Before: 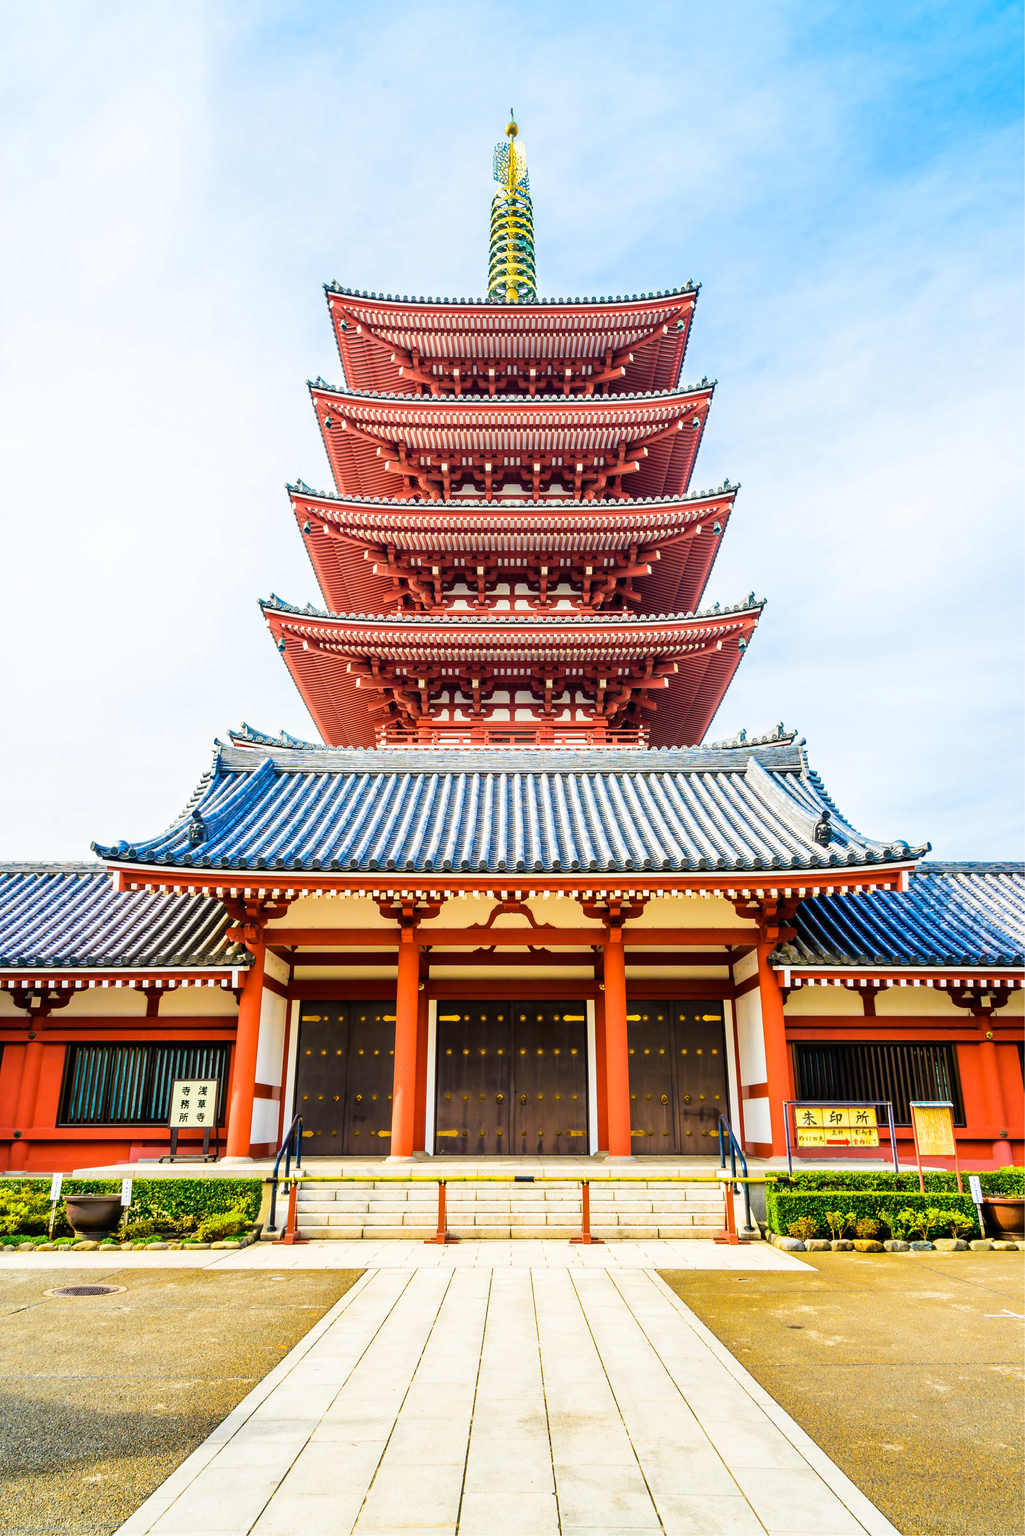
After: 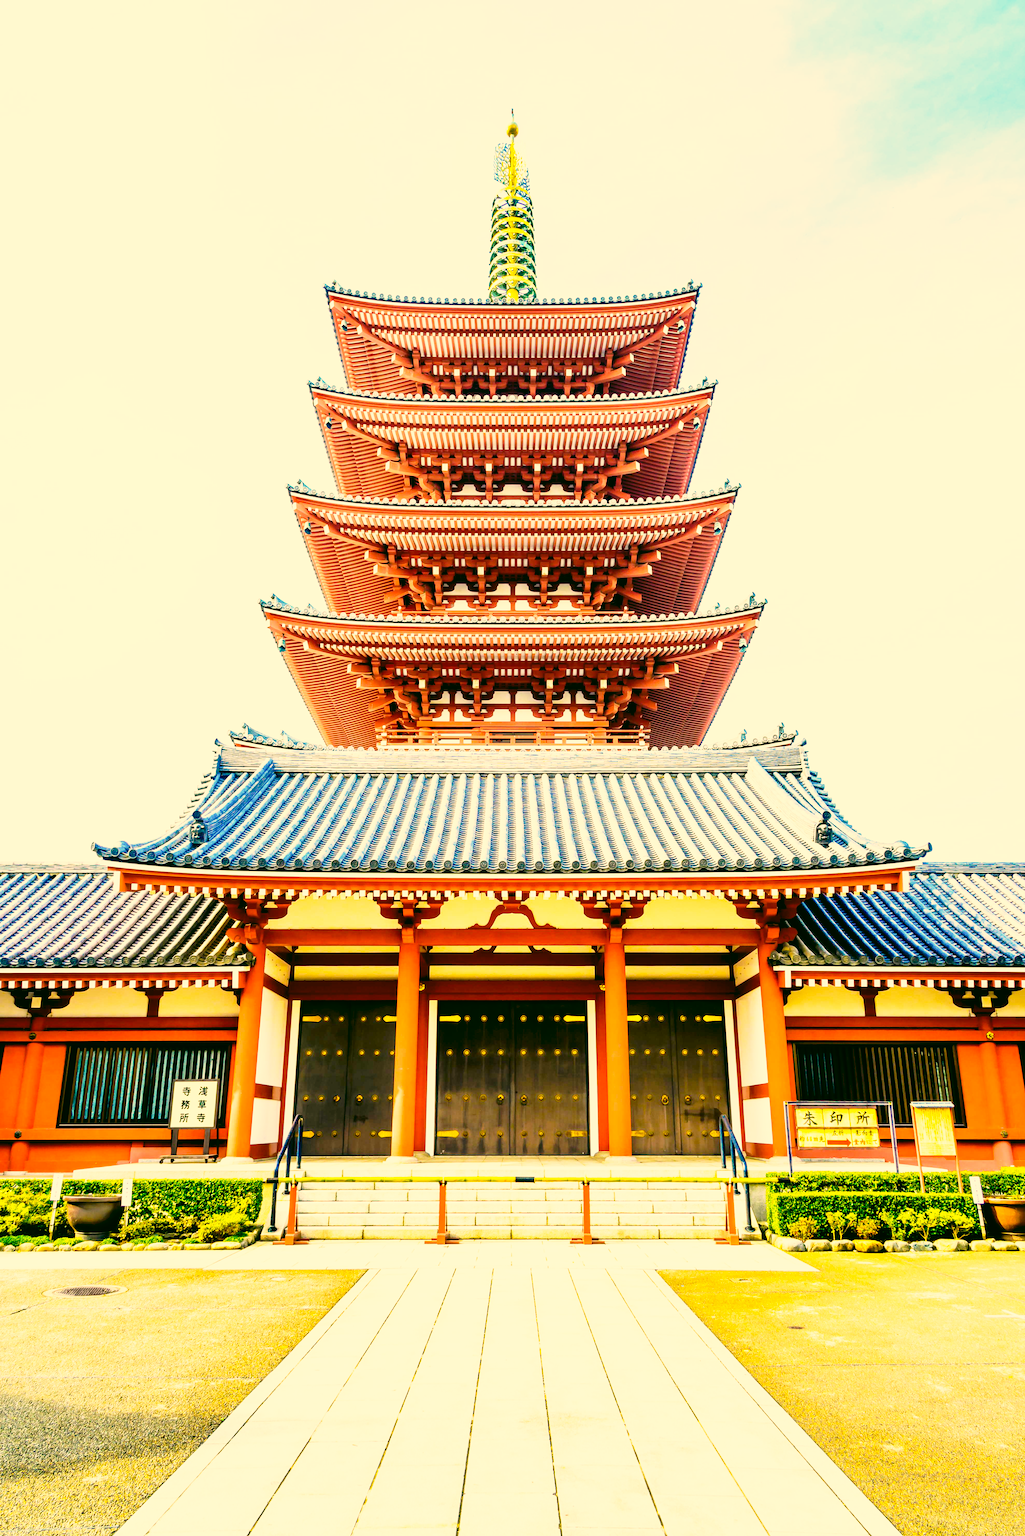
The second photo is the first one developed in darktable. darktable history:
color correction: highlights a* 5.3, highlights b* 24.26, shadows a* -15.58, shadows b* 4.02
base curve: curves: ch0 [(0, 0) (0.012, 0.01) (0.073, 0.168) (0.31, 0.711) (0.645, 0.957) (1, 1)], preserve colors none
exposure: exposure -0.242 EV, compensate highlight preservation false
